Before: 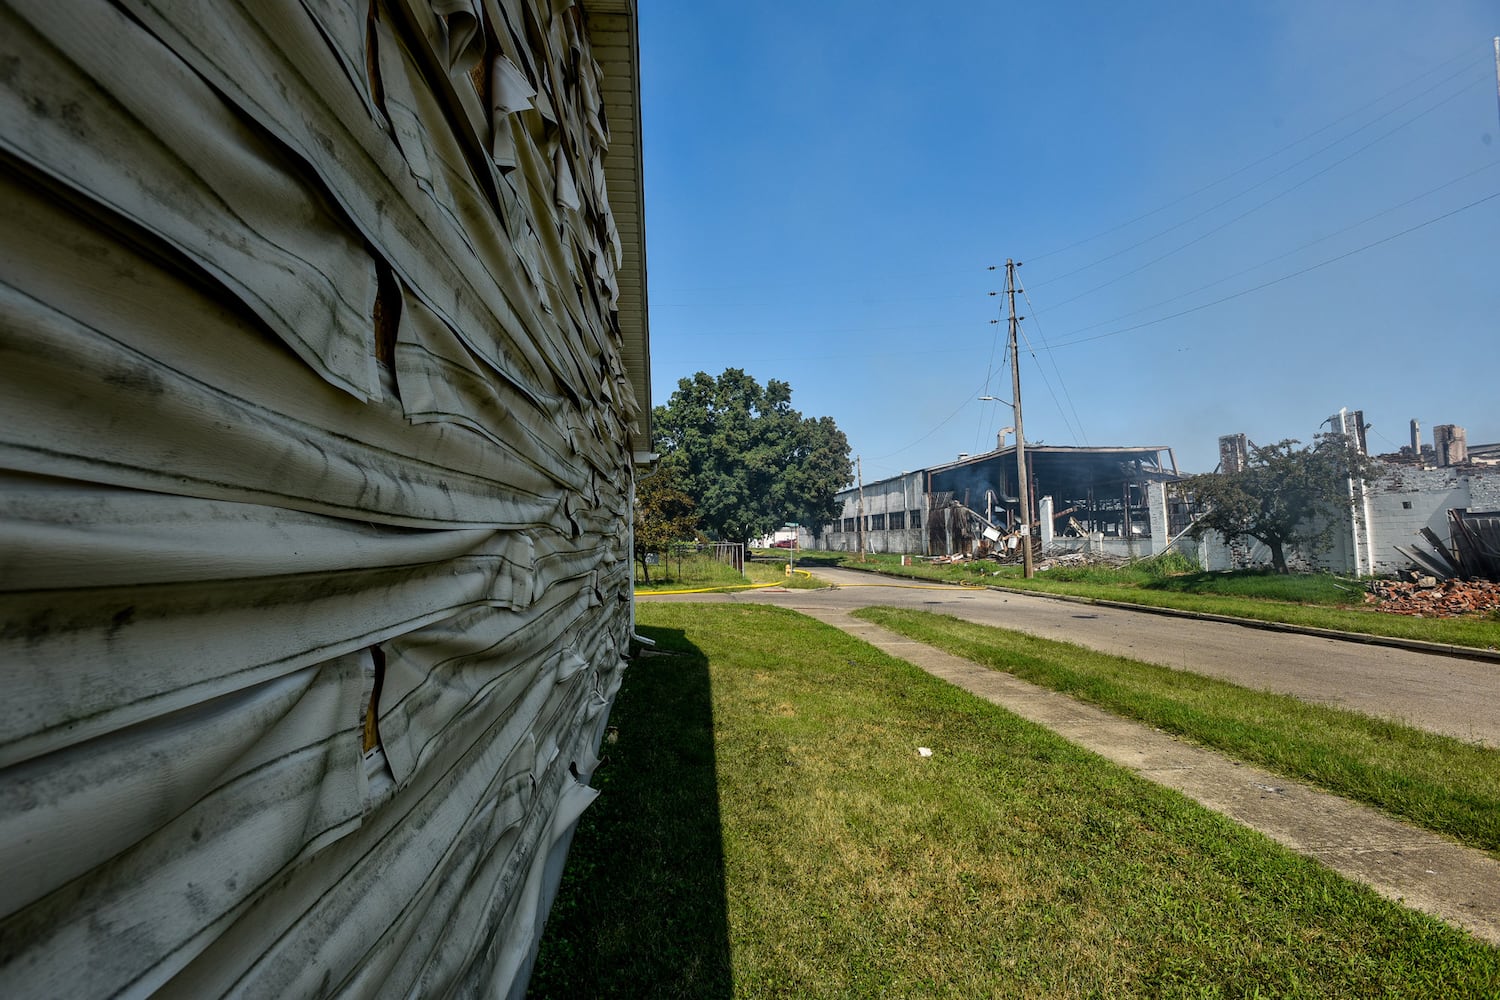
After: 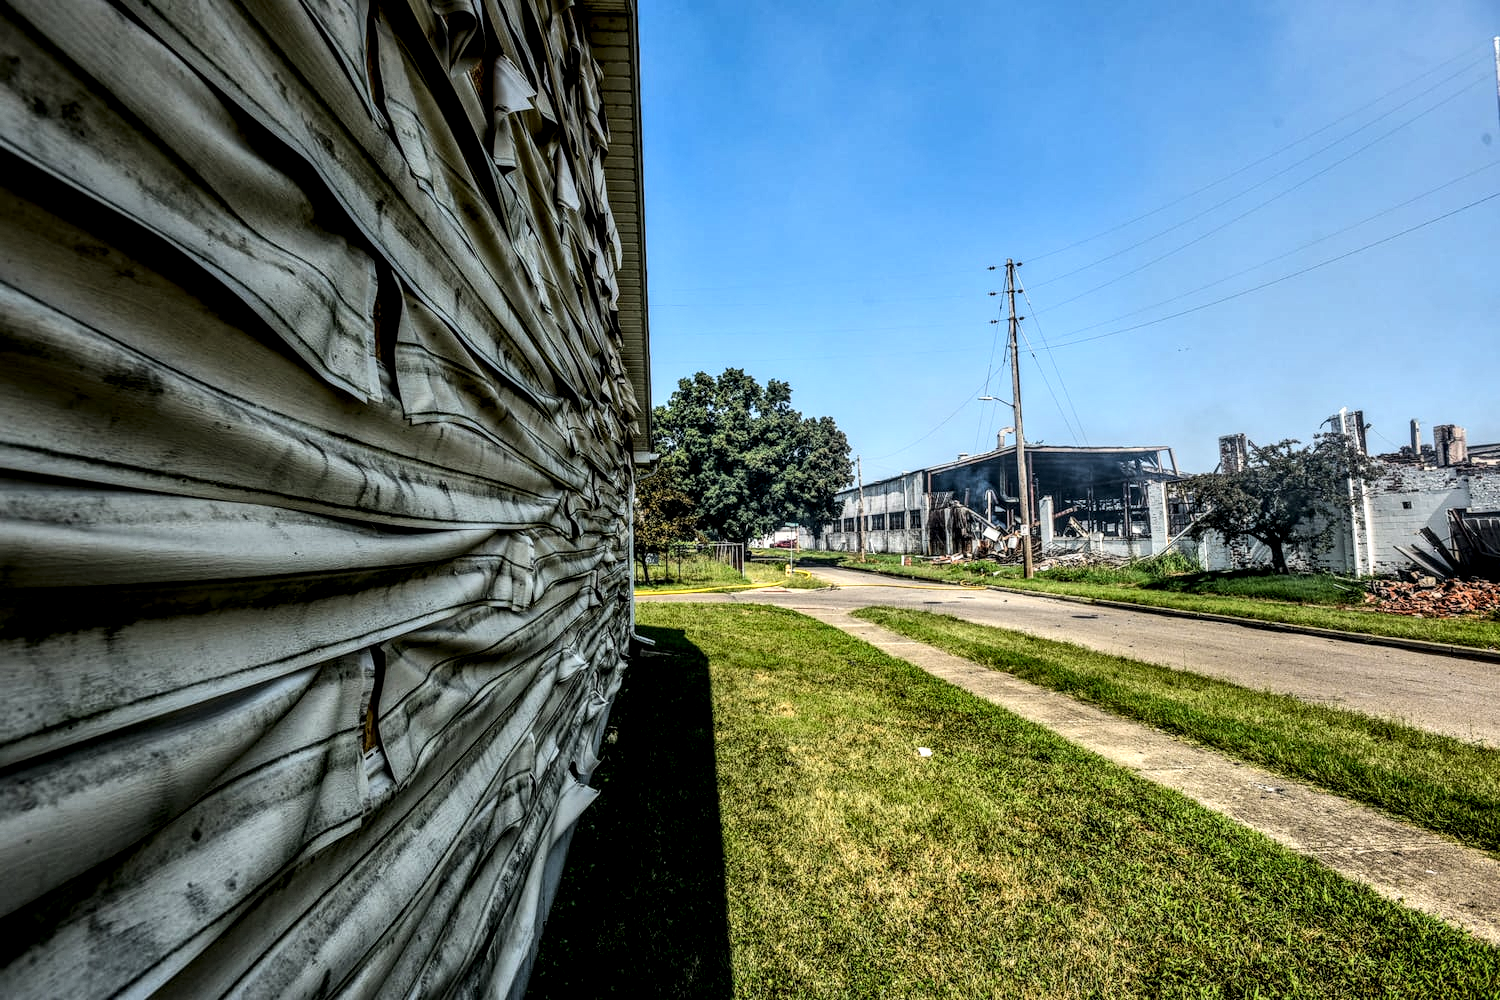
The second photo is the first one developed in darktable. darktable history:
local contrast: highlights 2%, shadows 2%, detail 181%
base curve: curves: ch0 [(0, 0) (0.032, 0.025) (0.121, 0.166) (0.206, 0.329) (0.605, 0.79) (1, 1)]
